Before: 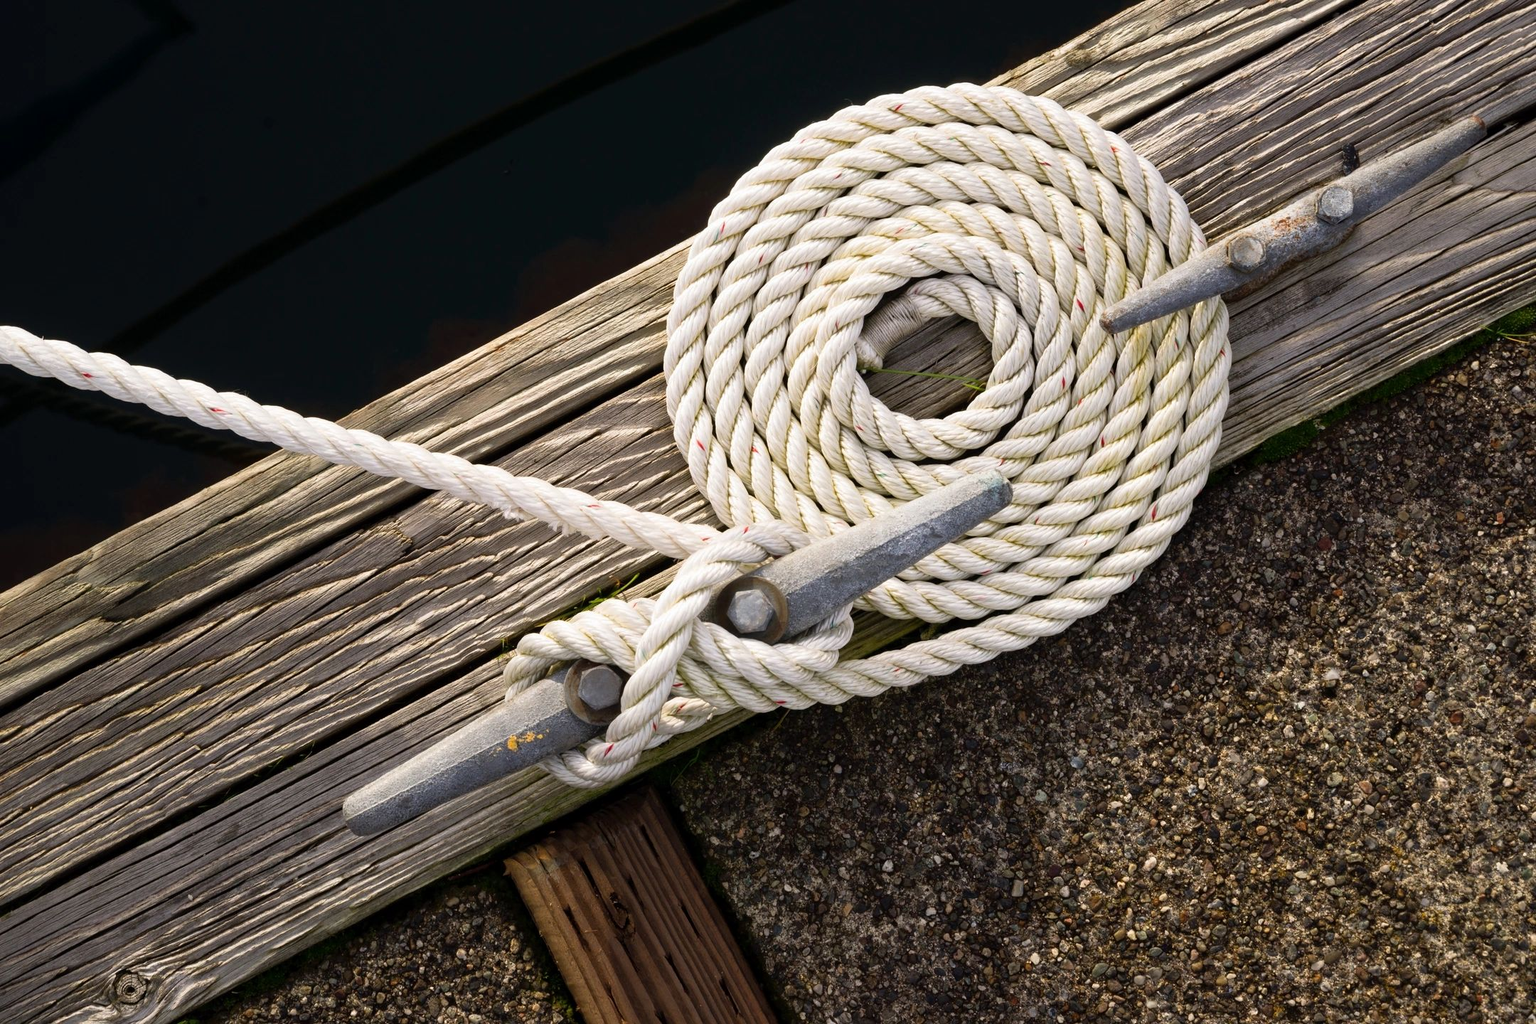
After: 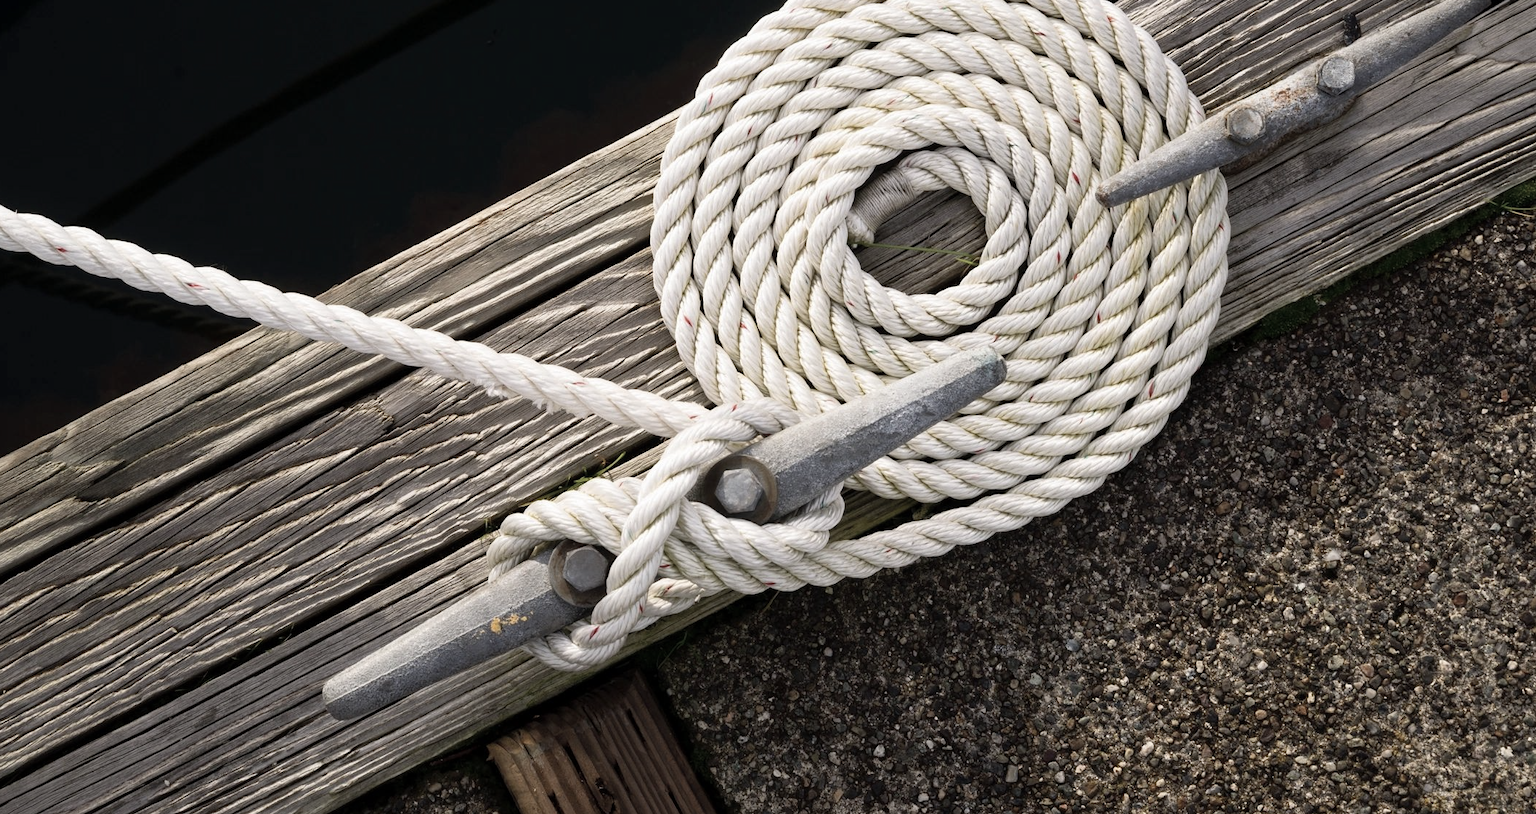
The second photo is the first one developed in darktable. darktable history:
crop and rotate: left 1.814%, top 12.818%, right 0.25%, bottom 9.225%
color correction: saturation 0.57
